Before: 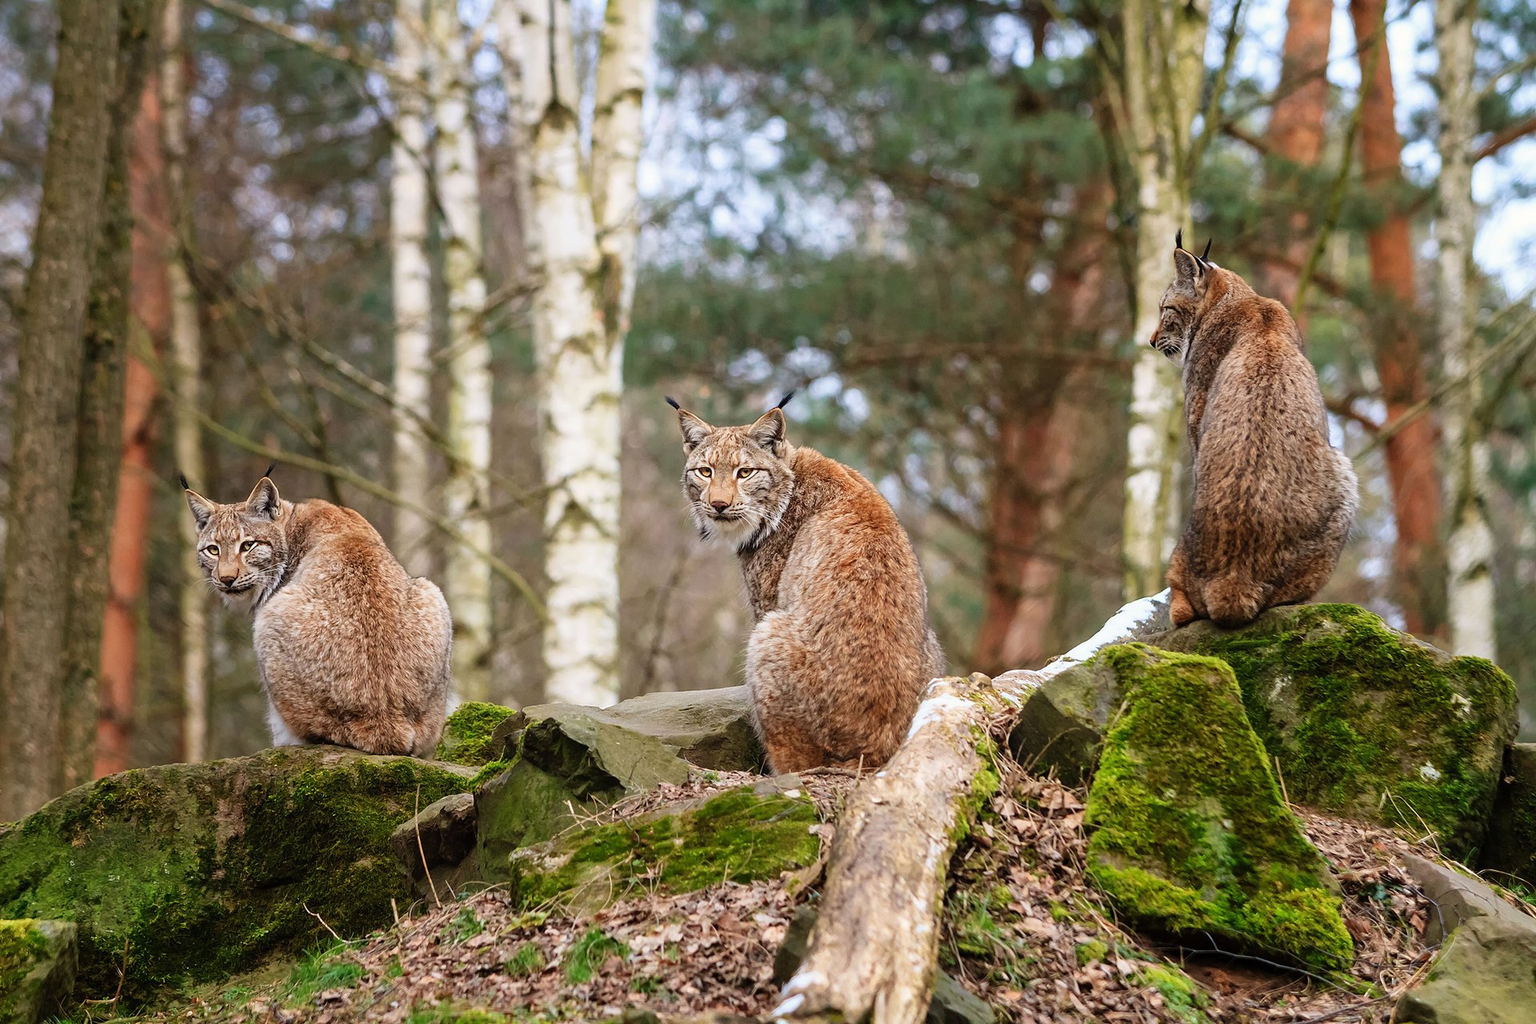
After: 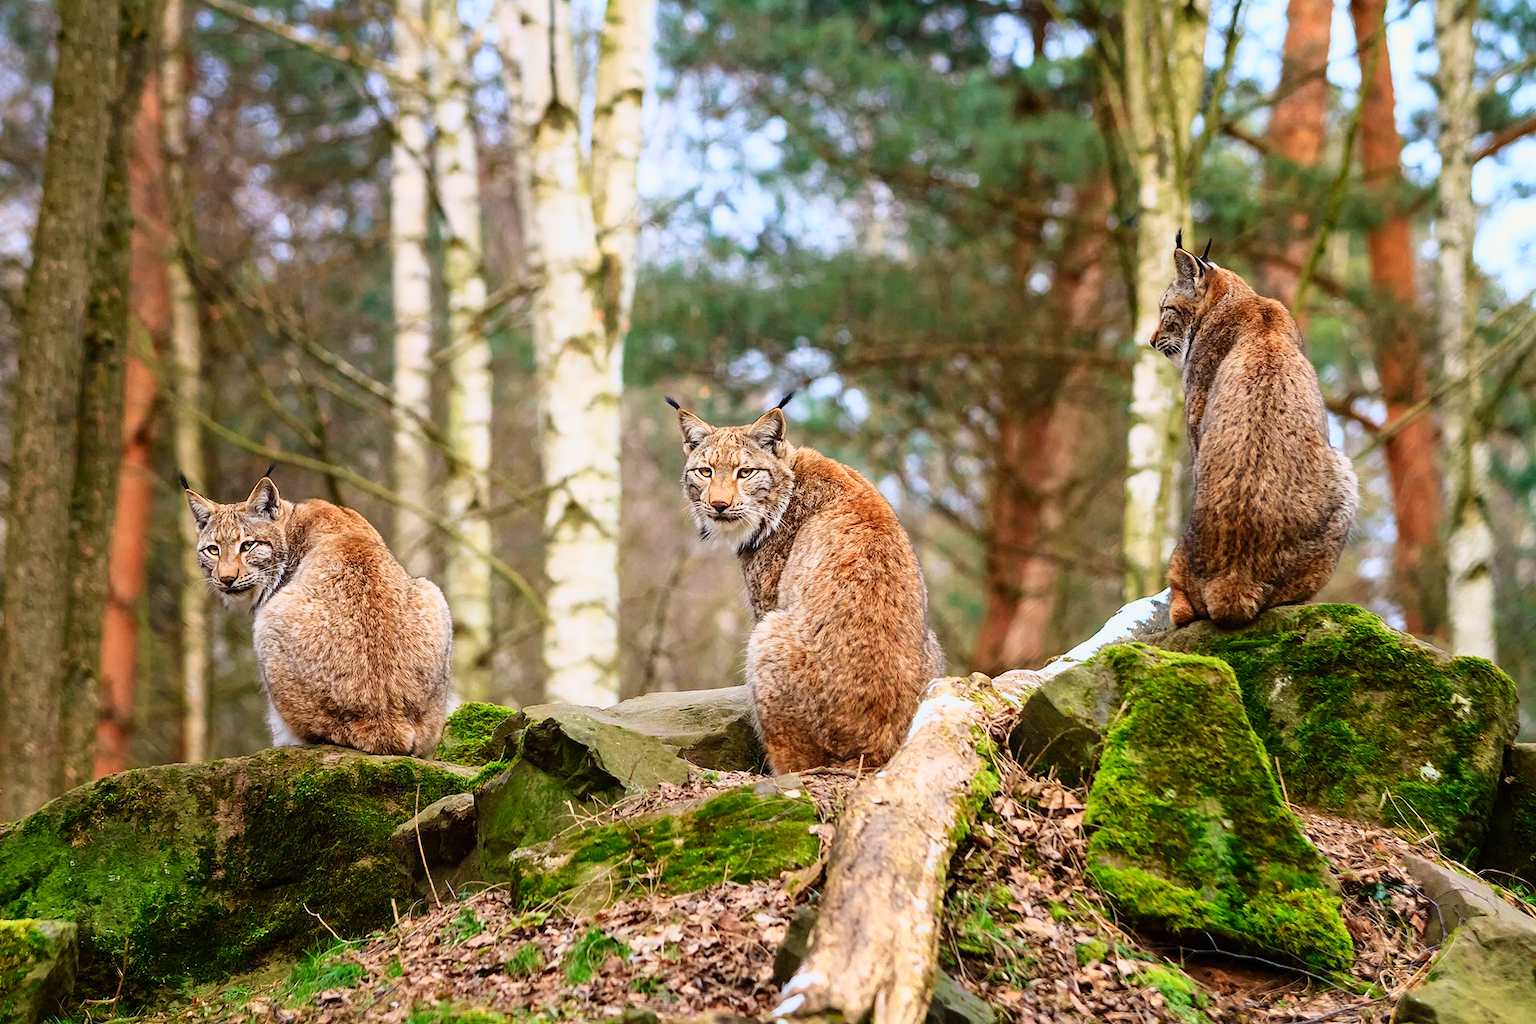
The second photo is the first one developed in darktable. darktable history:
tone curve: curves: ch0 [(0, 0) (0.091, 0.077) (0.517, 0.574) (0.745, 0.82) (0.844, 0.908) (0.909, 0.942) (1, 0.973)]; ch1 [(0, 0) (0.437, 0.404) (0.5, 0.5) (0.534, 0.546) (0.58, 0.603) (0.616, 0.649) (1, 1)]; ch2 [(0, 0) (0.442, 0.415) (0.5, 0.5) (0.535, 0.547) (0.585, 0.62) (1, 1)], color space Lab, independent channels, preserve colors none
